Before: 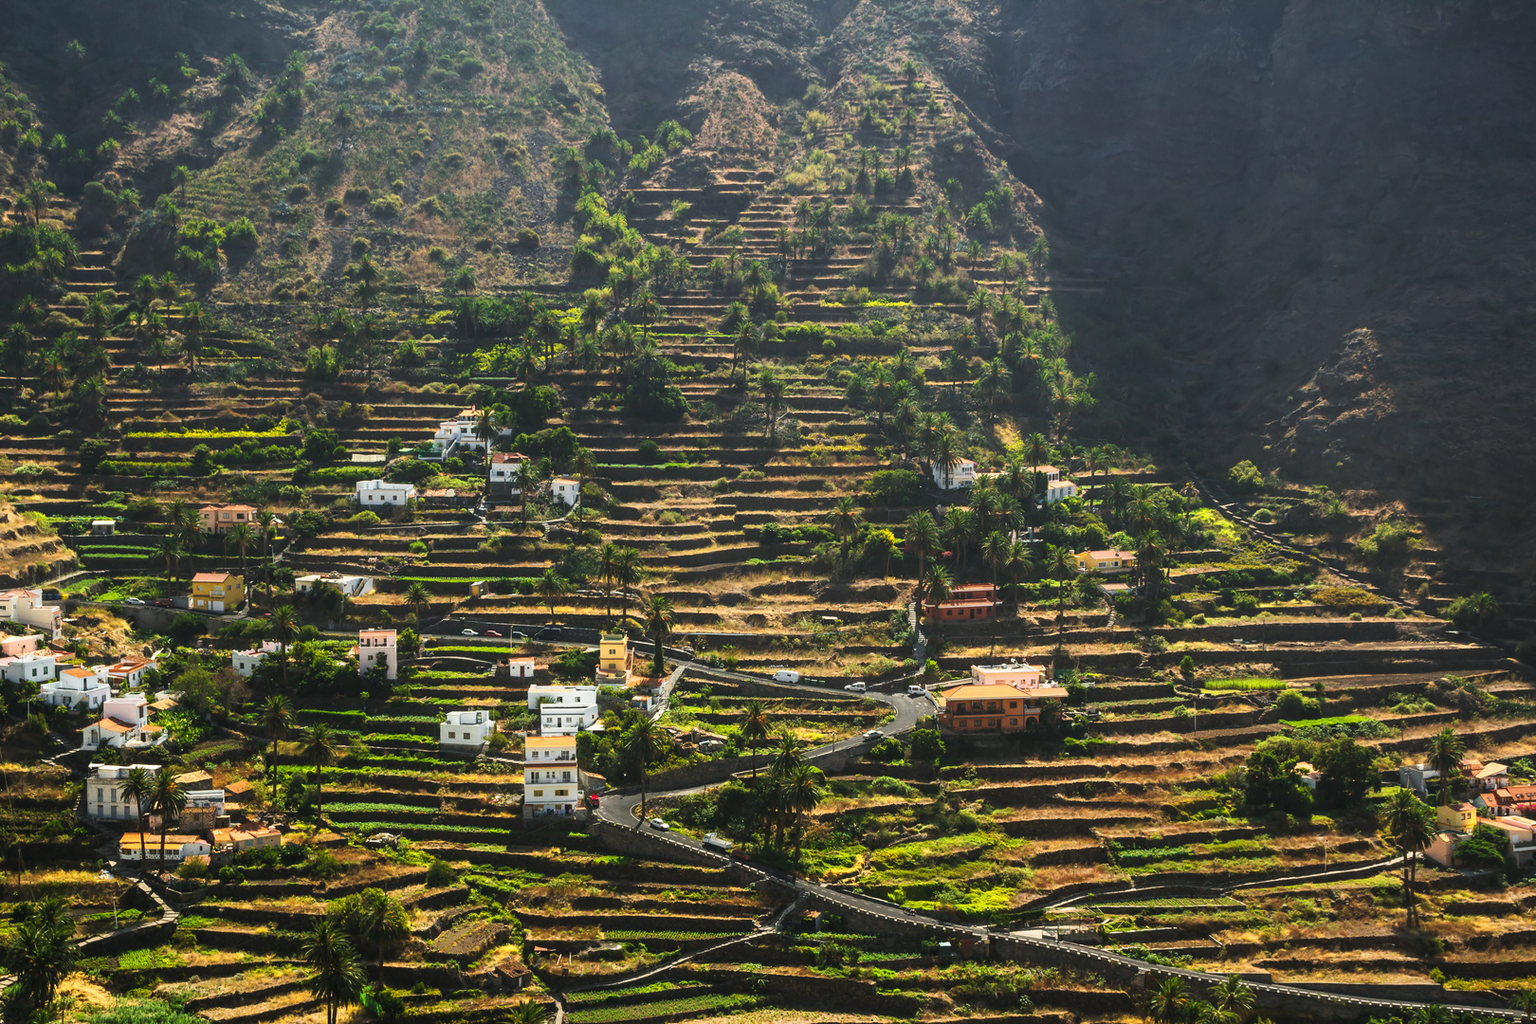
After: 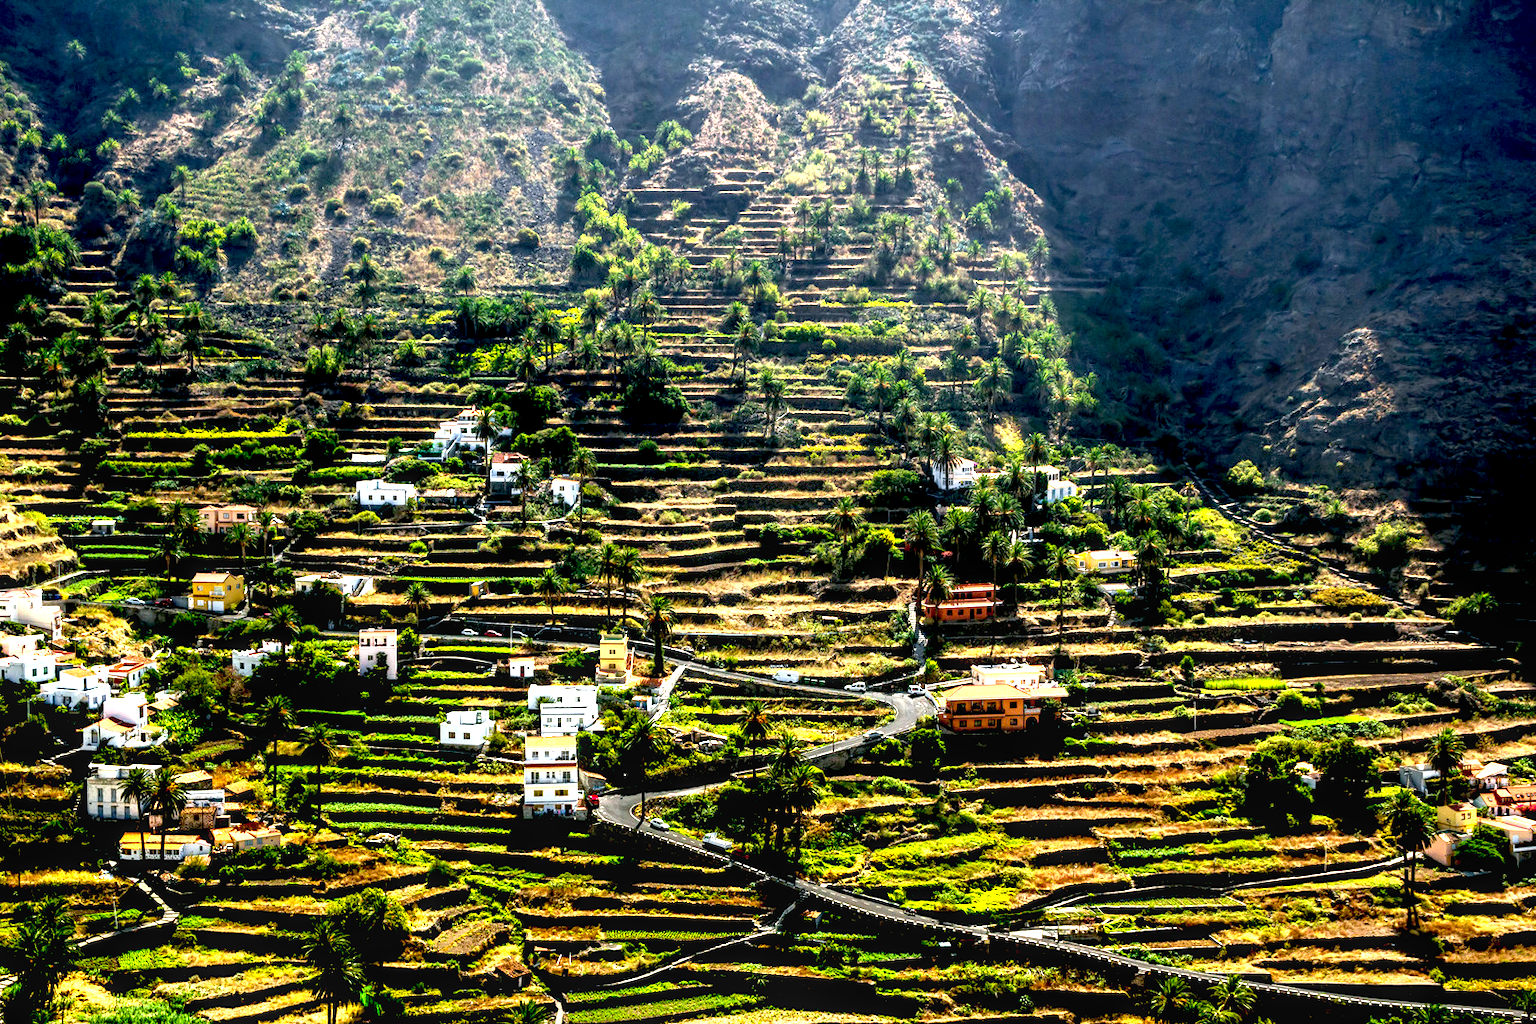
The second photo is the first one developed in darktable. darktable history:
local contrast: detail 130%
exposure: black level correction 0.032, exposure 0.32 EV, compensate exposure bias true, compensate highlight preservation false
color calibration: illuminant as shot in camera, x 0.358, y 0.373, temperature 4628.91 K
